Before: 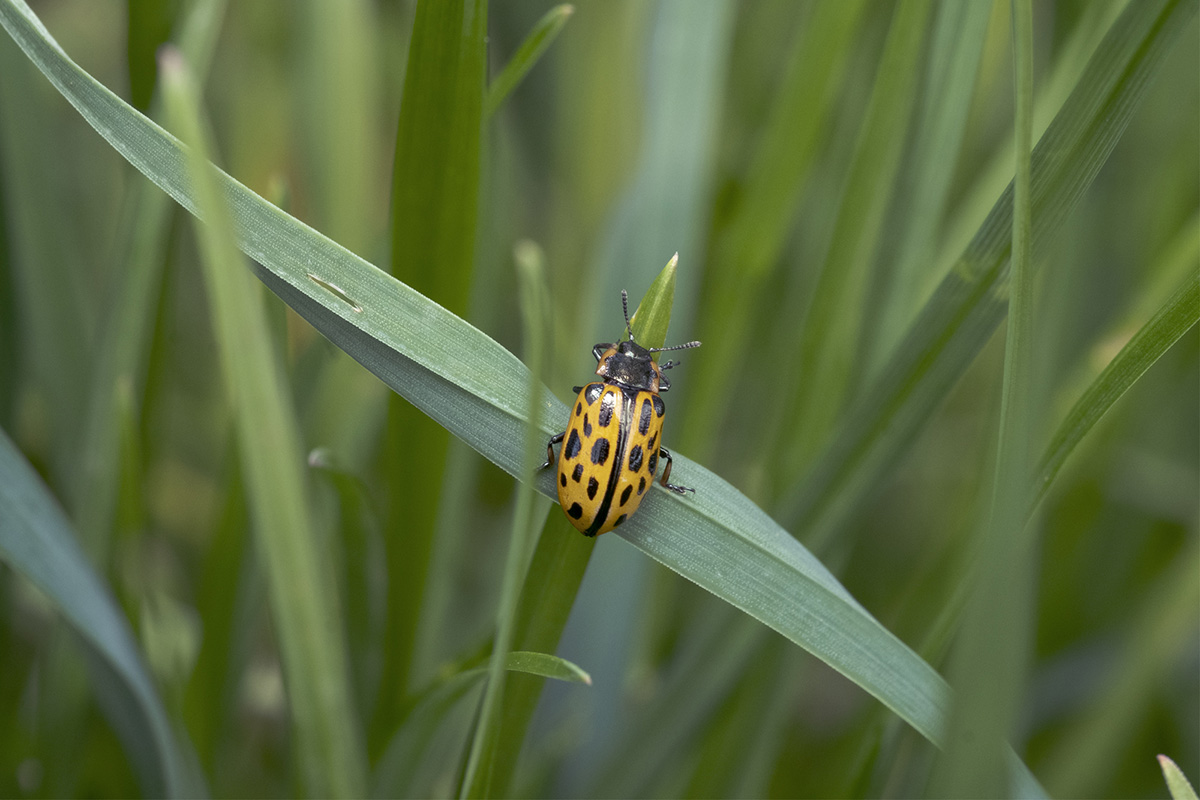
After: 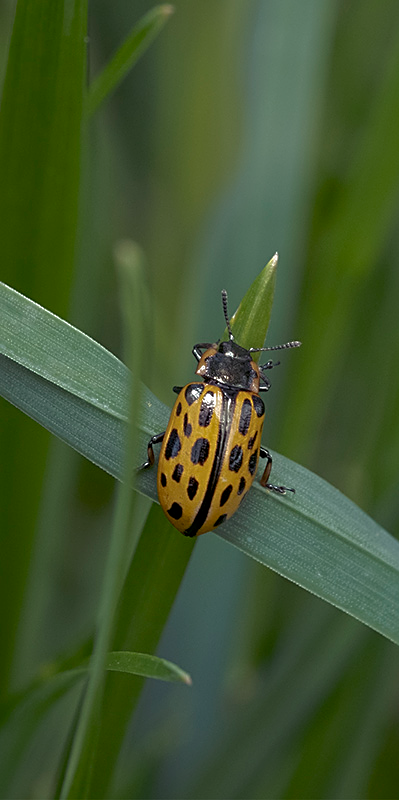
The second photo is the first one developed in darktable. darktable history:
sharpen: on, module defaults
base curve: curves: ch0 [(0, 0) (0.841, 0.609) (1, 1)]
crop: left 33.373%, right 33.304%
